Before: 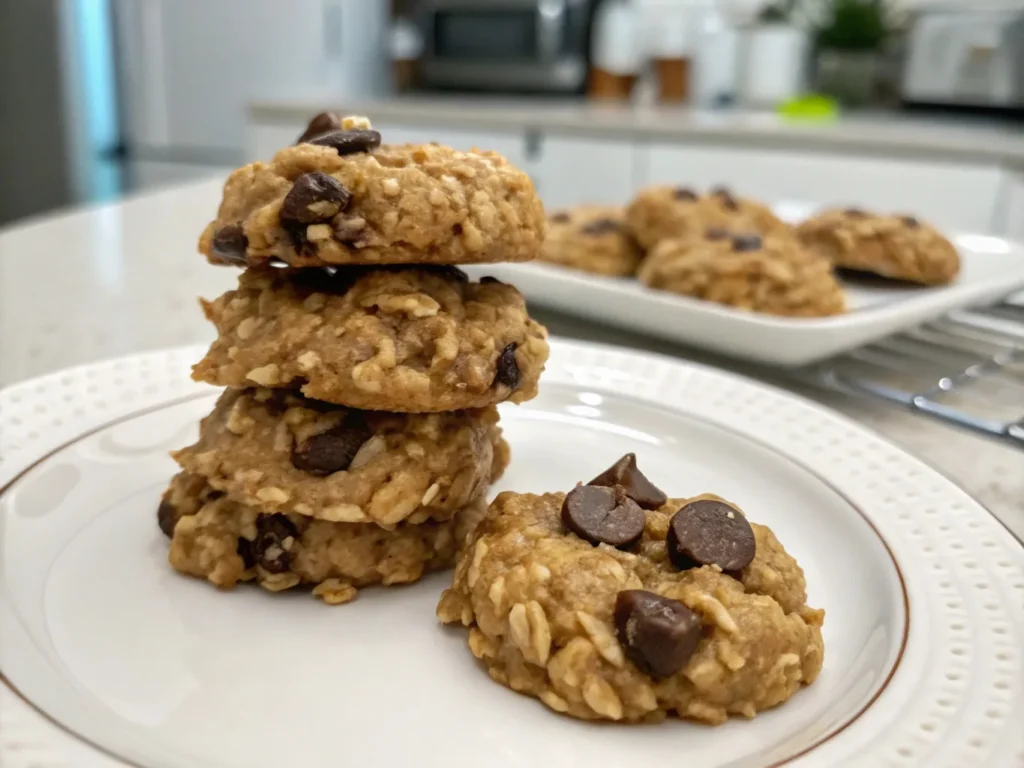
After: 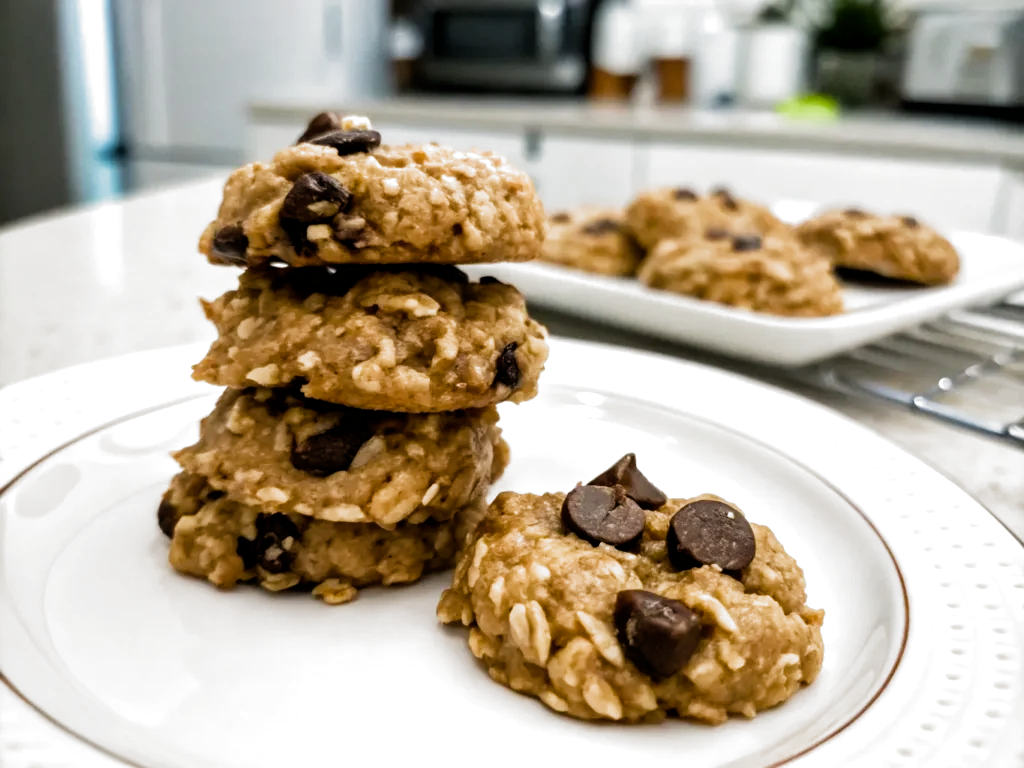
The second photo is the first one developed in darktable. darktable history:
filmic rgb: black relative exposure -8.2 EV, white relative exposure 2.2 EV, threshold 3 EV, hardness 7.11, latitude 75%, contrast 1.325, highlights saturation mix -2%, shadows ↔ highlights balance 30%, preserve chrominance RGB euclidean norm, color science v5 (2021), contrast in shadows safe, contrast in highlights safe, enable highlight reconstruction true
color balance rgb "[modern colors]": linear chroma grading › shadows 32%, linear chroma grading › global chroma -2%, linear chroma grading › mid-tones 4%, perceptual saturation grading › global saturation -2%, perceptual saturation grading › highlights -8%, perceptual saturation grading › mid-tones 8%, perceptual saturation grading › shadows 4%, perceptual brilliance grading › highlights 8%, perceptual brilliance grading › mid-tones 4%, perceptual brilliance grading › shadows 2%, global vibrance 16%, saturation formula JzAzBz (2021)
